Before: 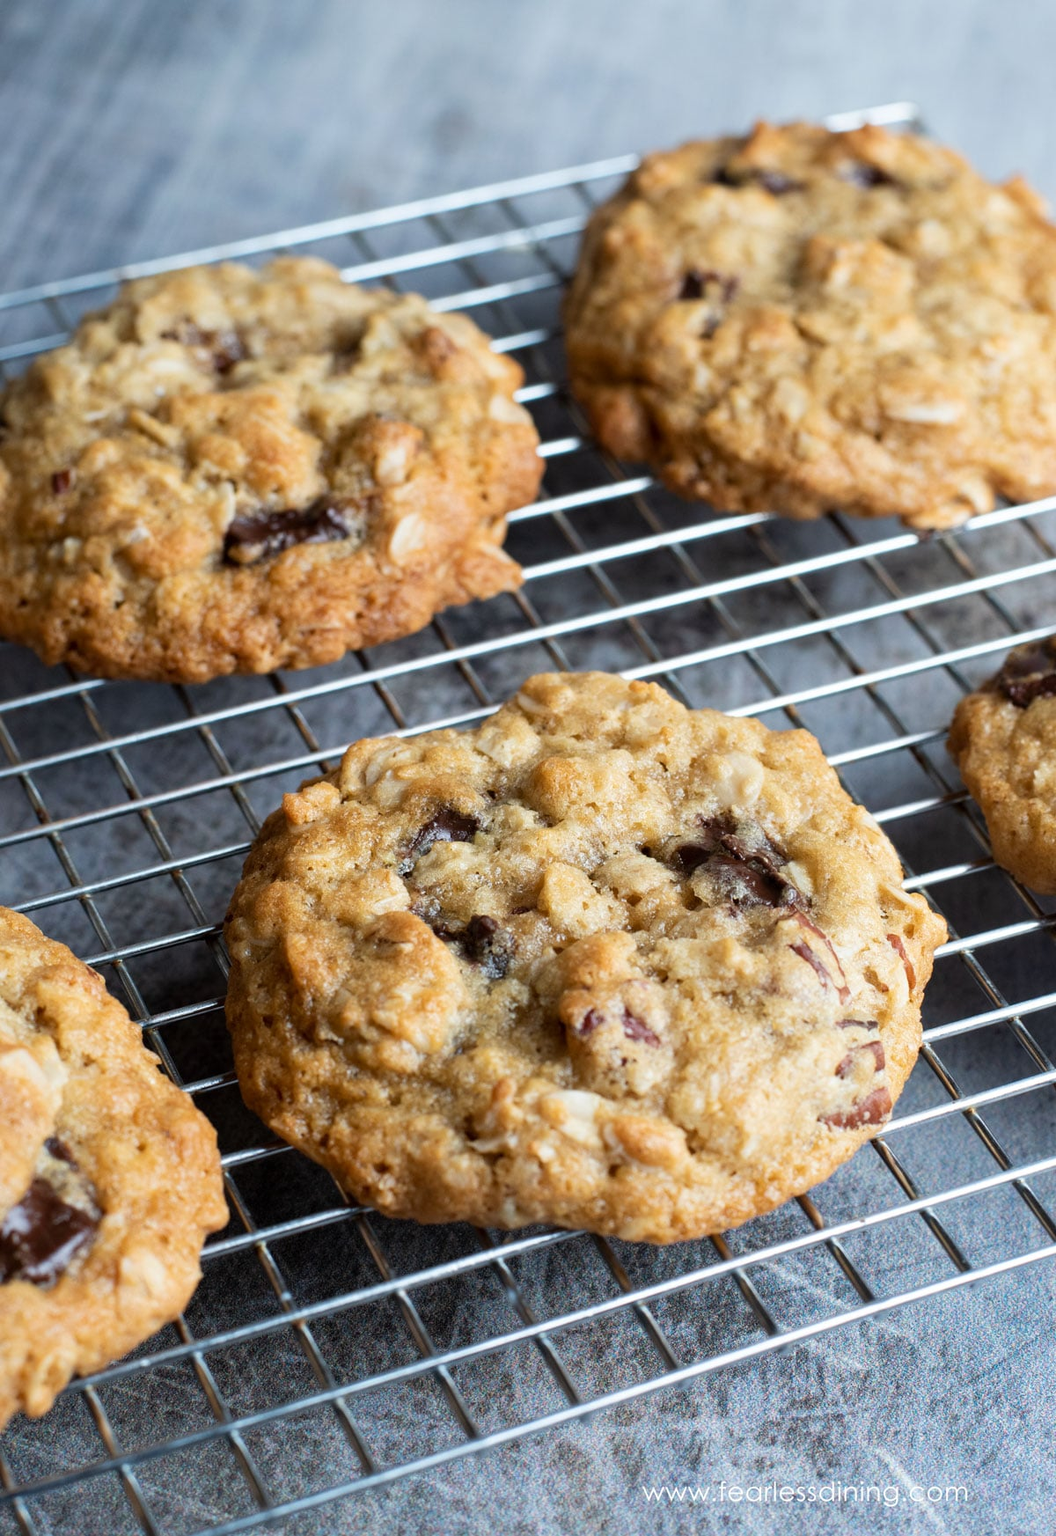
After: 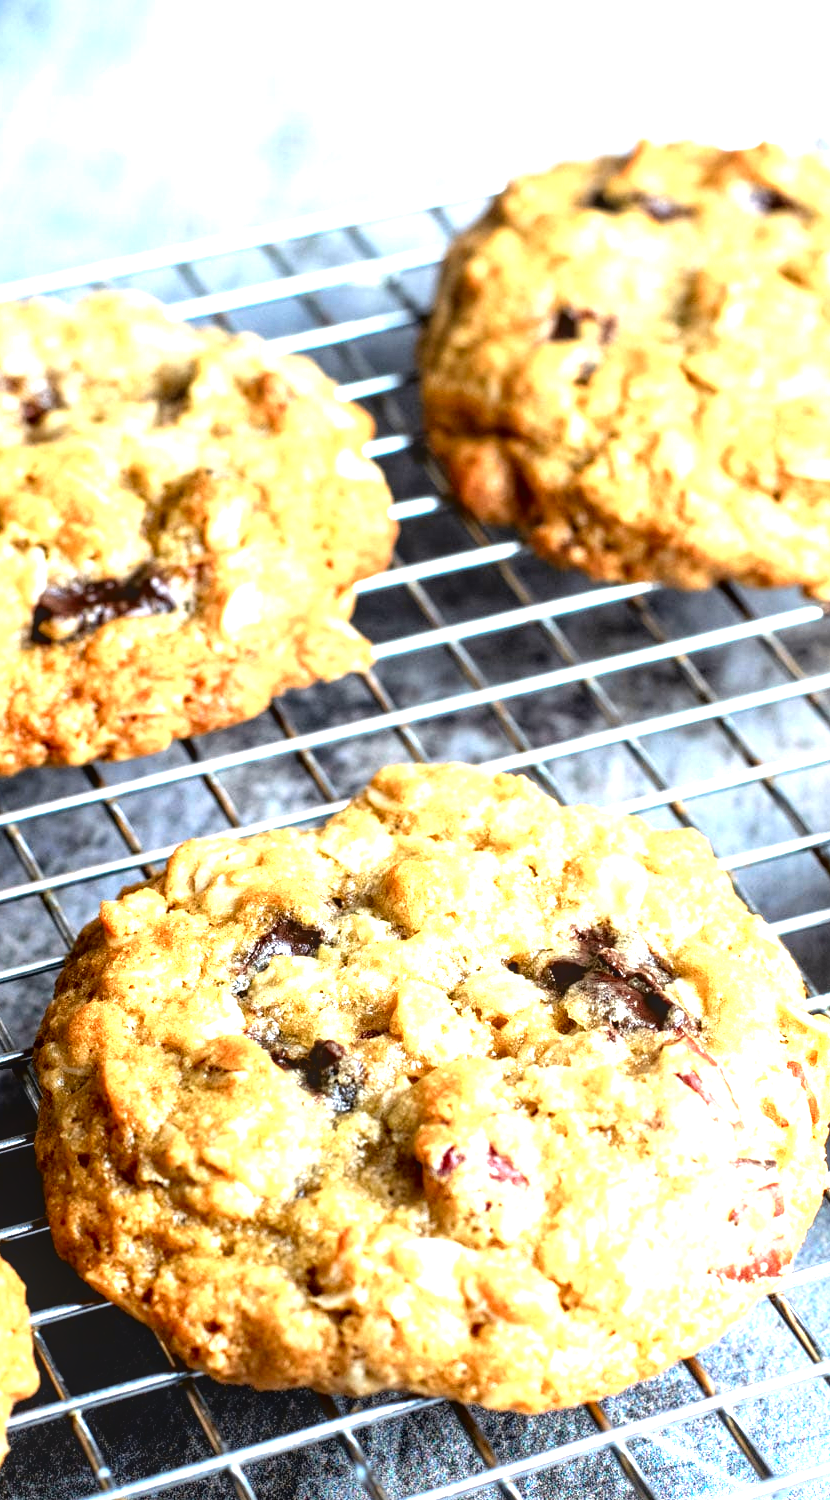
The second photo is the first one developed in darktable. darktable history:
crop: left 18.463%, right 12.327%, bottom 13.998%
levels: levels [0, 0.352, 0.703]
tone curve: curves: ch0 [(0, 0.013) (0.054, 0.018) (0.205, 0.191) (0.289, 0.292) (0.39, 0.424) (0.493, 0.551) (0.666, 0.743) (0.795, 0.841) (1, 0.998)]; ch1 [(0, 0) (0.385, 0.343) (0.439, 0.415) (0.494, 0.495) (0.501, 0.501) (0.51, 0.509) (0.548, 0.554) (0.586, 0.614) (0.66, 0.706) (0.783, 0.804) (1, 1)]; ch2 [(0, 0) (0.304, 0.31) (0.403, 0.399) (0.441, 0.428) (0.47, 0.469) (0.498, 0.496) (0.524, 0.538) (0.566, 0.579) (0.633, 0.665) (0.7, 0.711) (1, 1)], color space Lab, independent channels, preserve colors none
local contrast: on, module defaults
